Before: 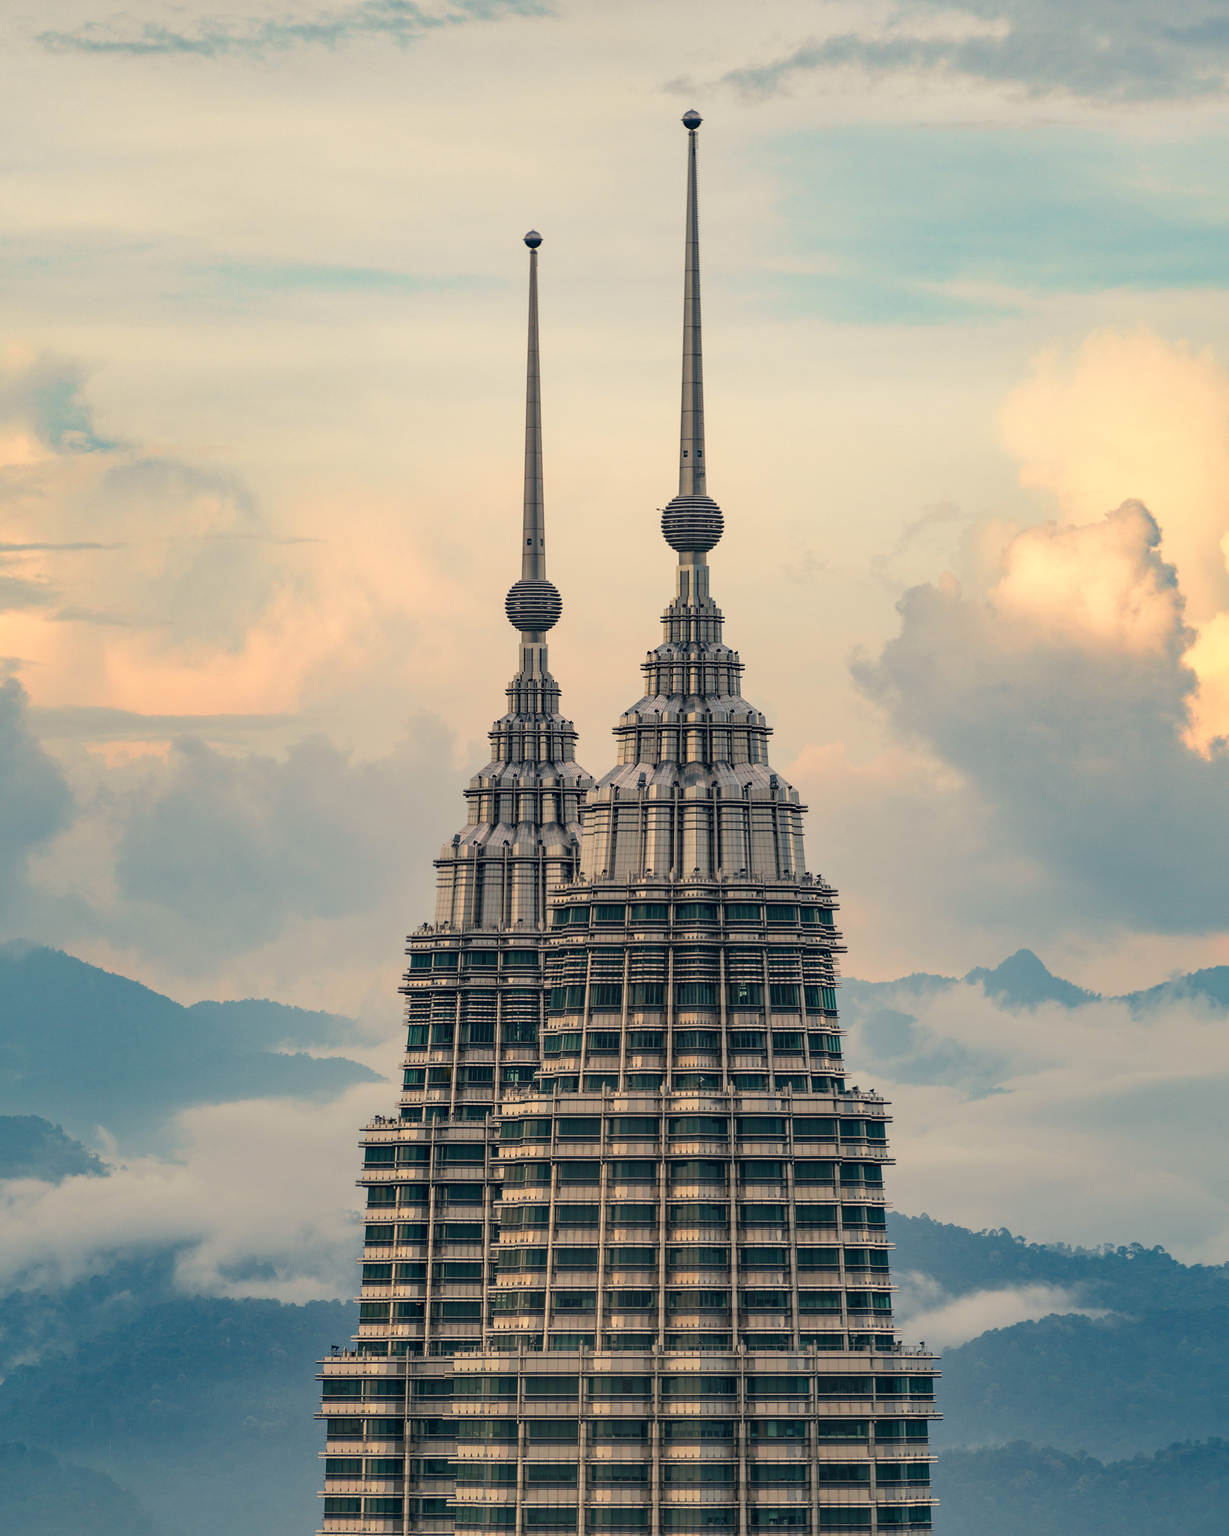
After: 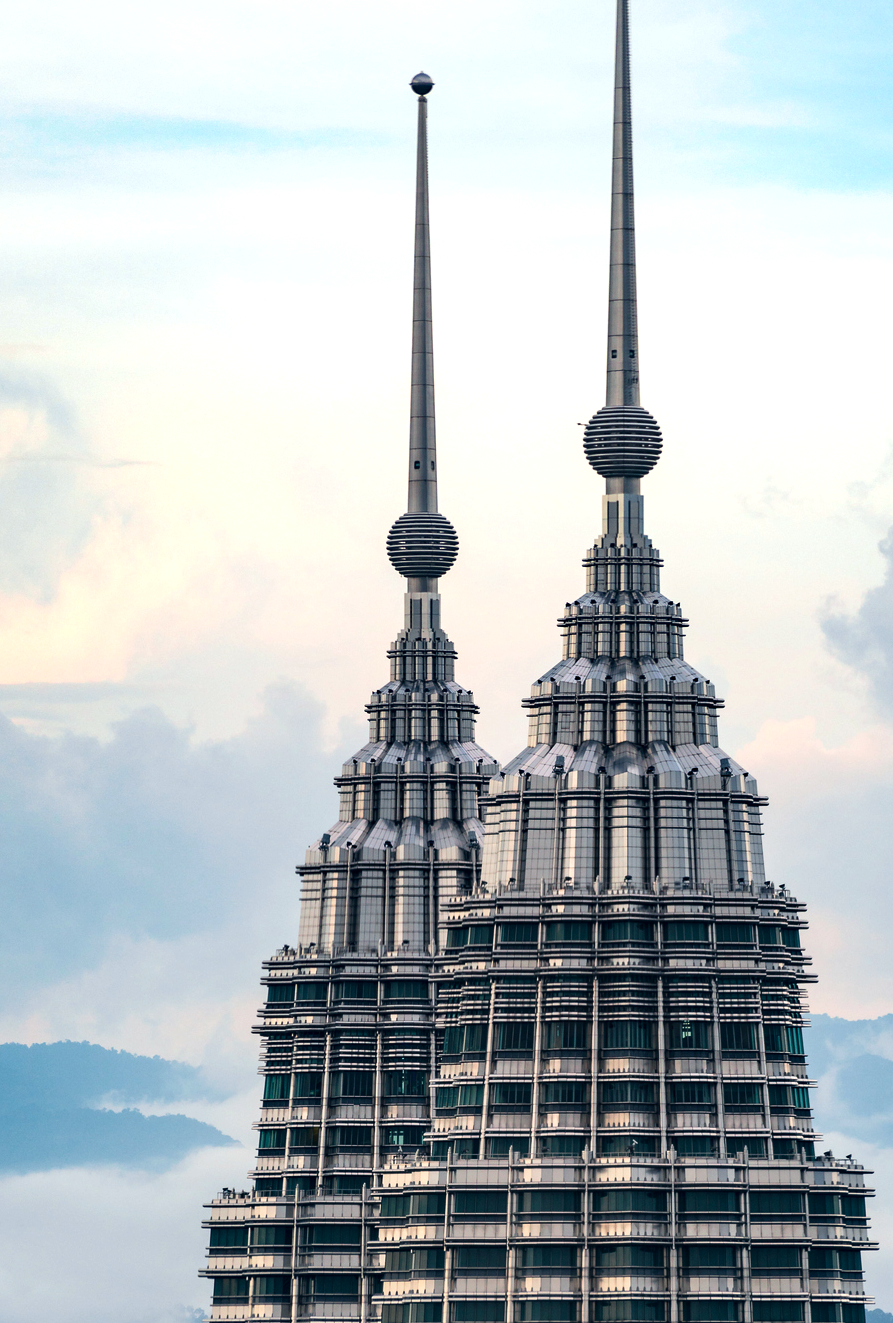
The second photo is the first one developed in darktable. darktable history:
crop: left 16.185%, top 11.27%, right 26.133%, bottom 20.383%
tone equalizer: -8 EV -0.74 EV, -7 EV -0.733 EV, -6 EV -0.576 EV, -5 EV -0.361 EV, -3 EV 0.369 EV, -2 EV 0.6 EV, -1 EV 0.692 EV, +0 EV 0.752 EV, edges refinement/feathering 500, mask exposure compensation -1.57 EV, preserve details no
color calibration: x 0.38, y 0.39, temperature 4082.87 K, saturation algorithm version 1 (2020)
